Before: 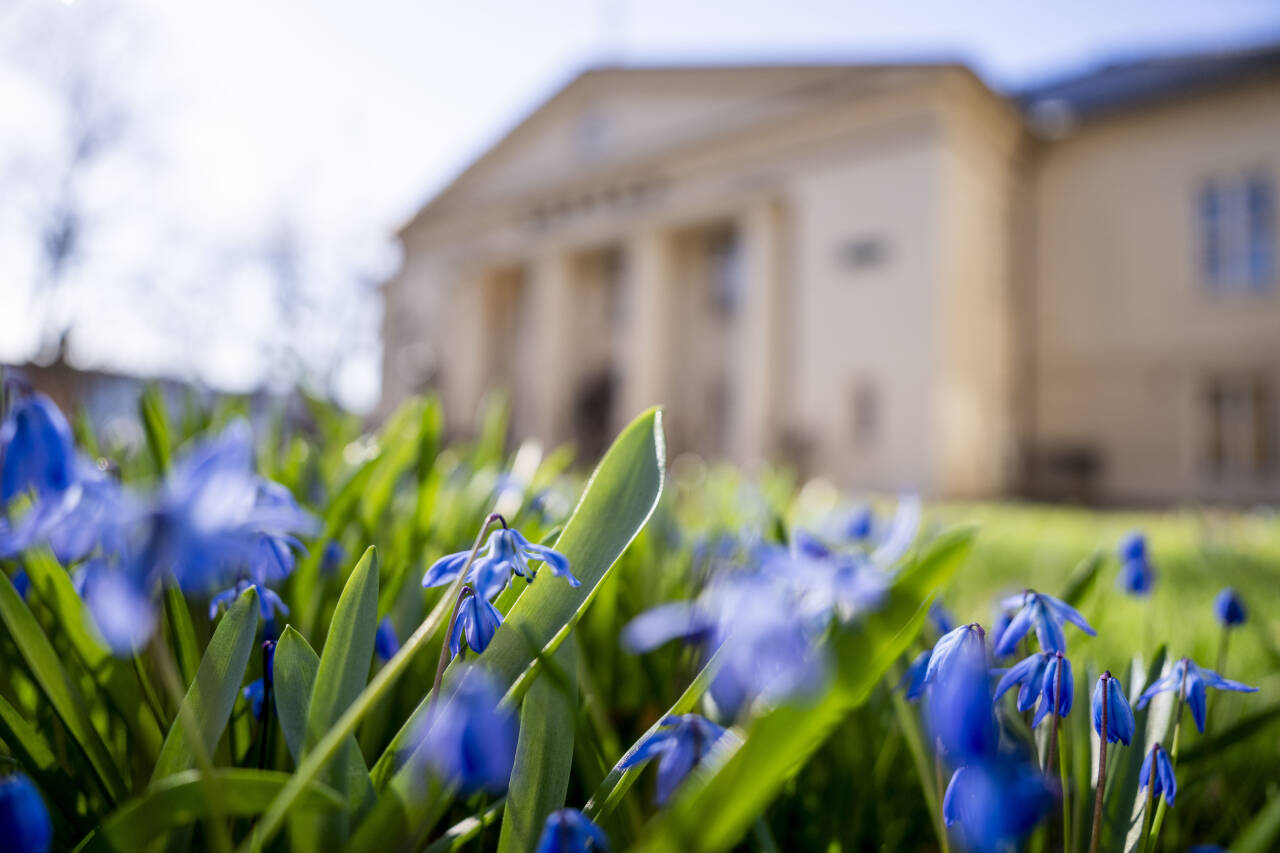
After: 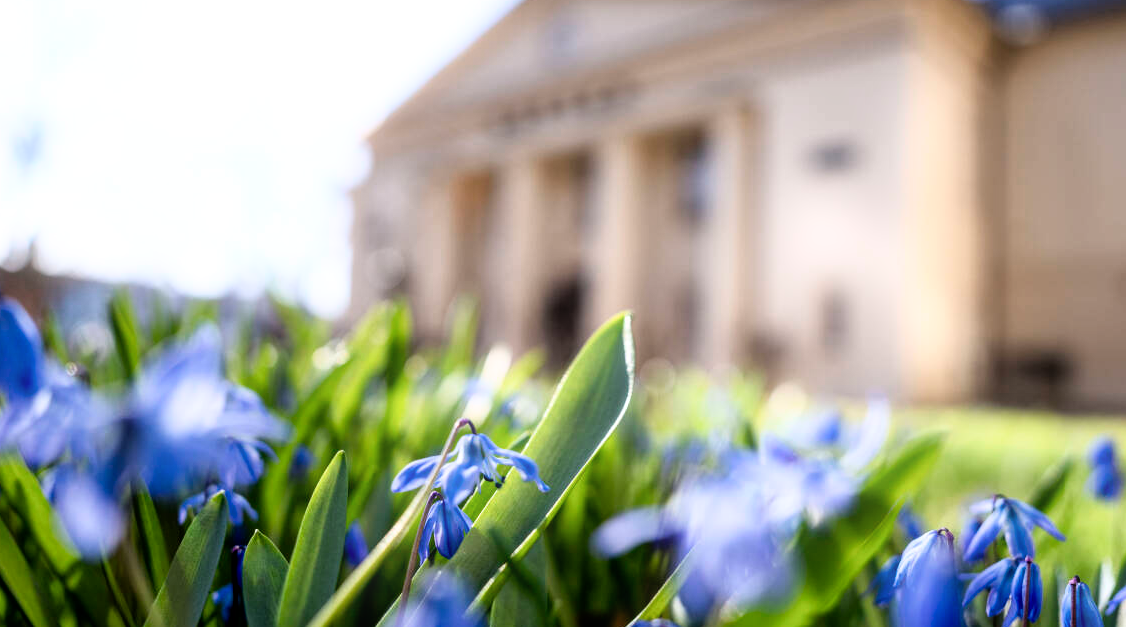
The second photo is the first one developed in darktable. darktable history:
bloom: size 5%, threshold 95%, strength 15%
crop and rotate: left 2.425%, top 11.305%, right 9.6%, bottom 15.08%
filmic rgb: white relative exposure 2.34 EV, hardness 6.59
